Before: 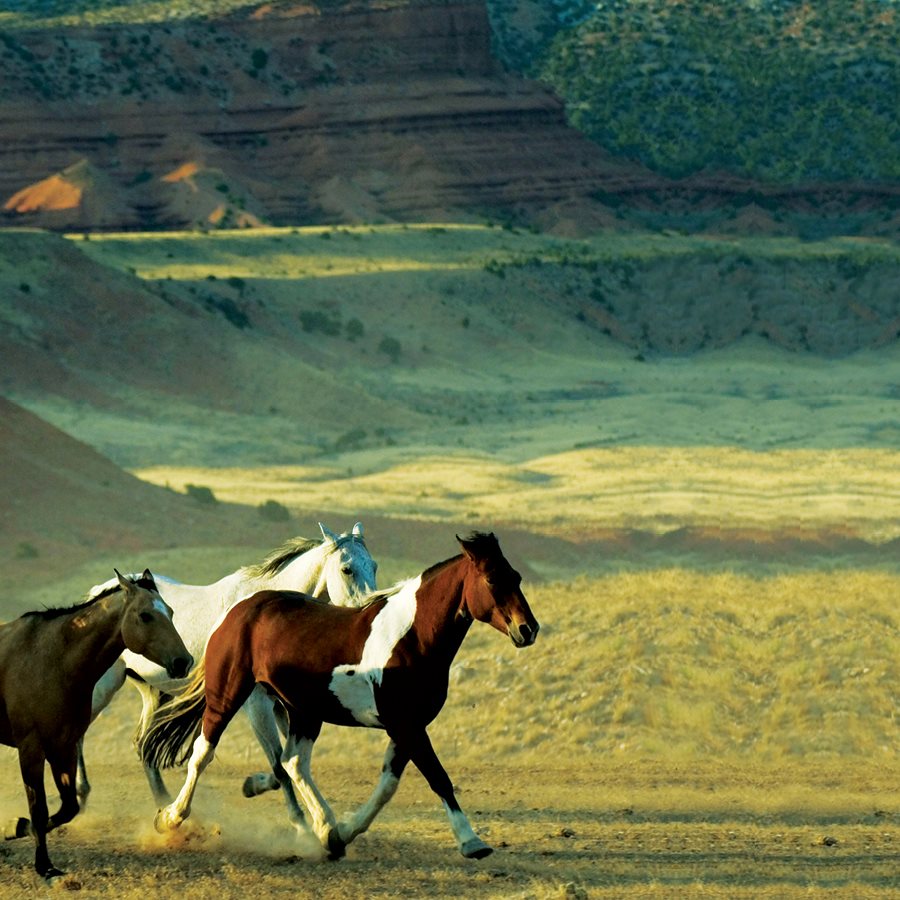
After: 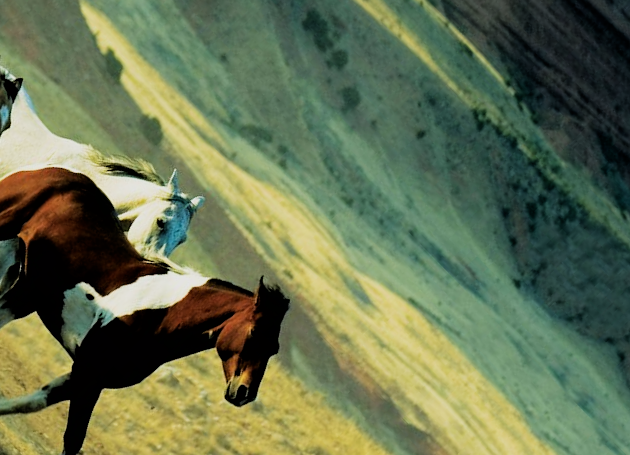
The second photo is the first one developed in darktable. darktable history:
crop and rotate: angle -45.64°, top 16.795%, right 0.915%, bottom 11.674%
filmic rgb: black relative exposure -5.07 EV, white relative exposure 3.96 EV, hardness 2.89, contrast 1.3, highlights saturation mix -29.51%
